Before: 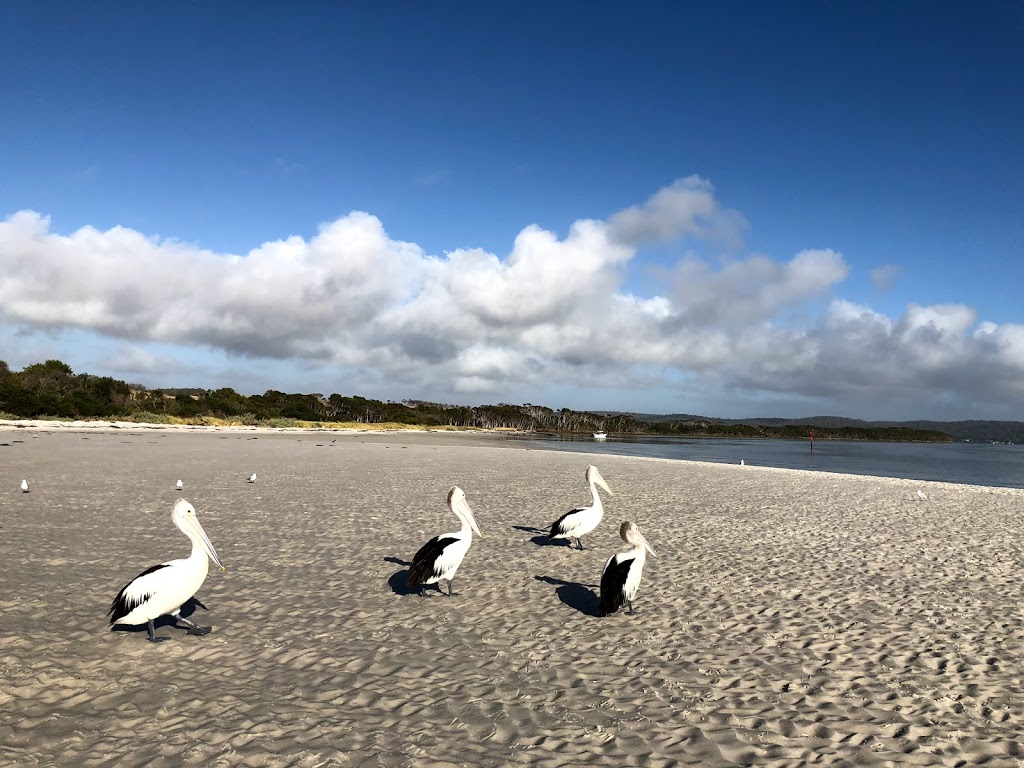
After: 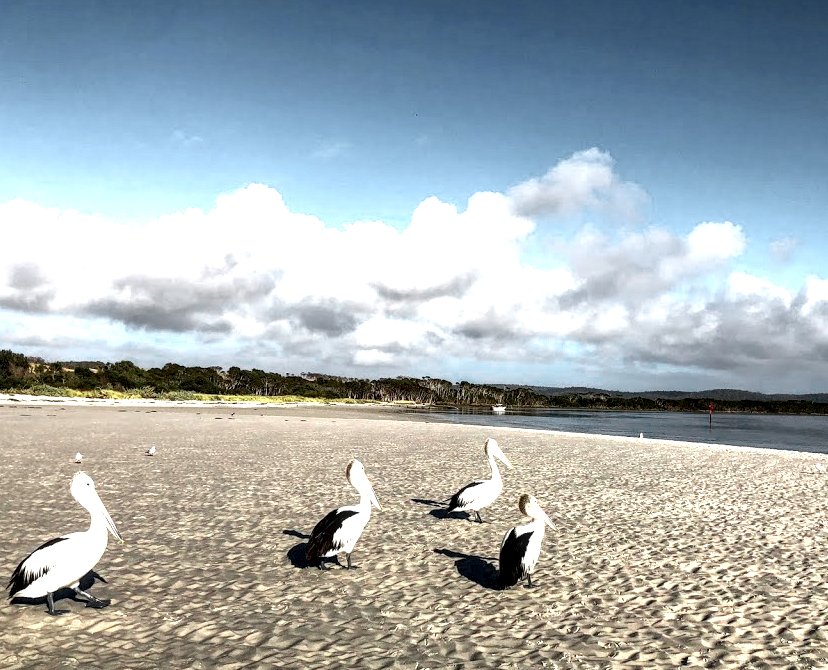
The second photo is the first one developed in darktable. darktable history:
color zones: curves: ch0 [(0, 0.533) (0.126, 0.533) (0.234, 0.533) (0.368, 0.357) (0.5, 0.5) (0.625, 0.5) (0.74, 0.637) (0.875, 0.5)]; ch1 [(0.004, 0.708) (0.129, 0.662) (0.25, 0.5) (0.375, 0.331) (0.496, 0.396) (0.625, 0.649) (0.739, 0.26) (0.875, 0.5) (1, 0.478)]; ch2 [(0, 0.409) (0.132, 0.403) (0.236, 0.558) (0.379, 0.448) (0.5, 0.5) (0.625, 0.5) (0.691, 0.39) (0.875, 0.5)]
exposure: black level correction 0, exposure 0.499 EV, compensate exposure bias true, compensate highlight preservation false
local contrast: highlights 60%, shadows 59%, detail 160%
crop: left 9.943%, top 3.604%, right 9.195%, bottom 9.118%
